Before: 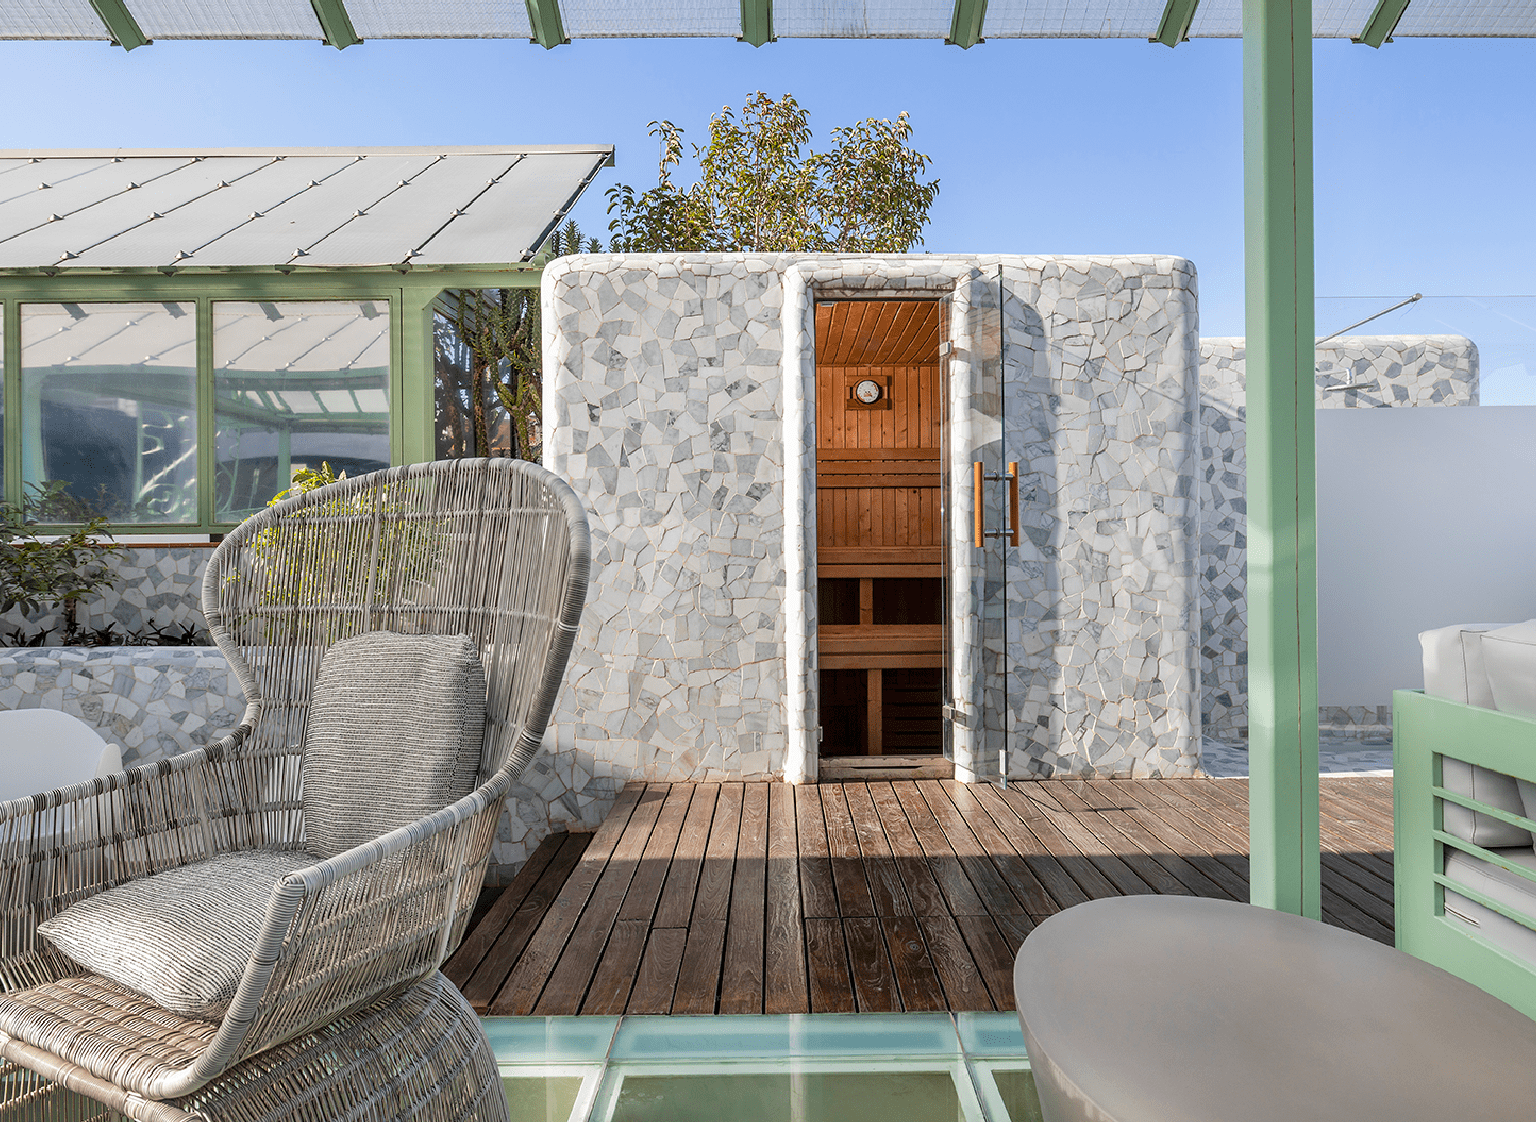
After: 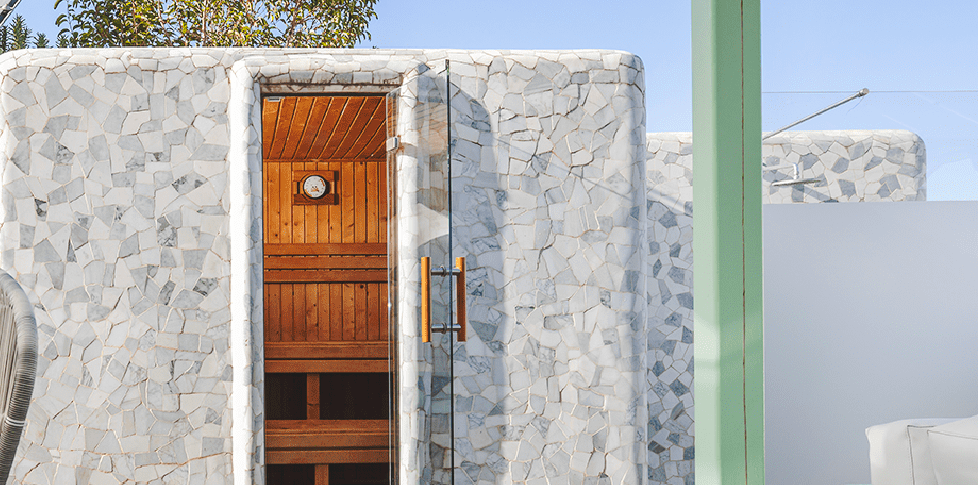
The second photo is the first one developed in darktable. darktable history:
tone curve: curves: ch0 [(0, 0) (0.003, 0.1) (0.011, 0.101) (0.025, 0.11) (0.044, 0.126) (0.069, 0.14) (0.1, 0.158) (0.136, 0.18) (0.177, 0.206) (0.224, 0.243) (0.277, 0.293) (0.335, 0.36) (0.399, 0.446) (0.468, 0.537) (0.543, 0.618) (0.623, 0.694) (0.709, 0.763) (0.801, 0.836) (0.898, 0.908) (1, 1)], preserve colors none
crop: left 36.005%, top 18.293%, right 0.31%, bottom 38.444%
color balance rgb: perceptual saturation grading › global saturation 10%, global vibrance 10%
